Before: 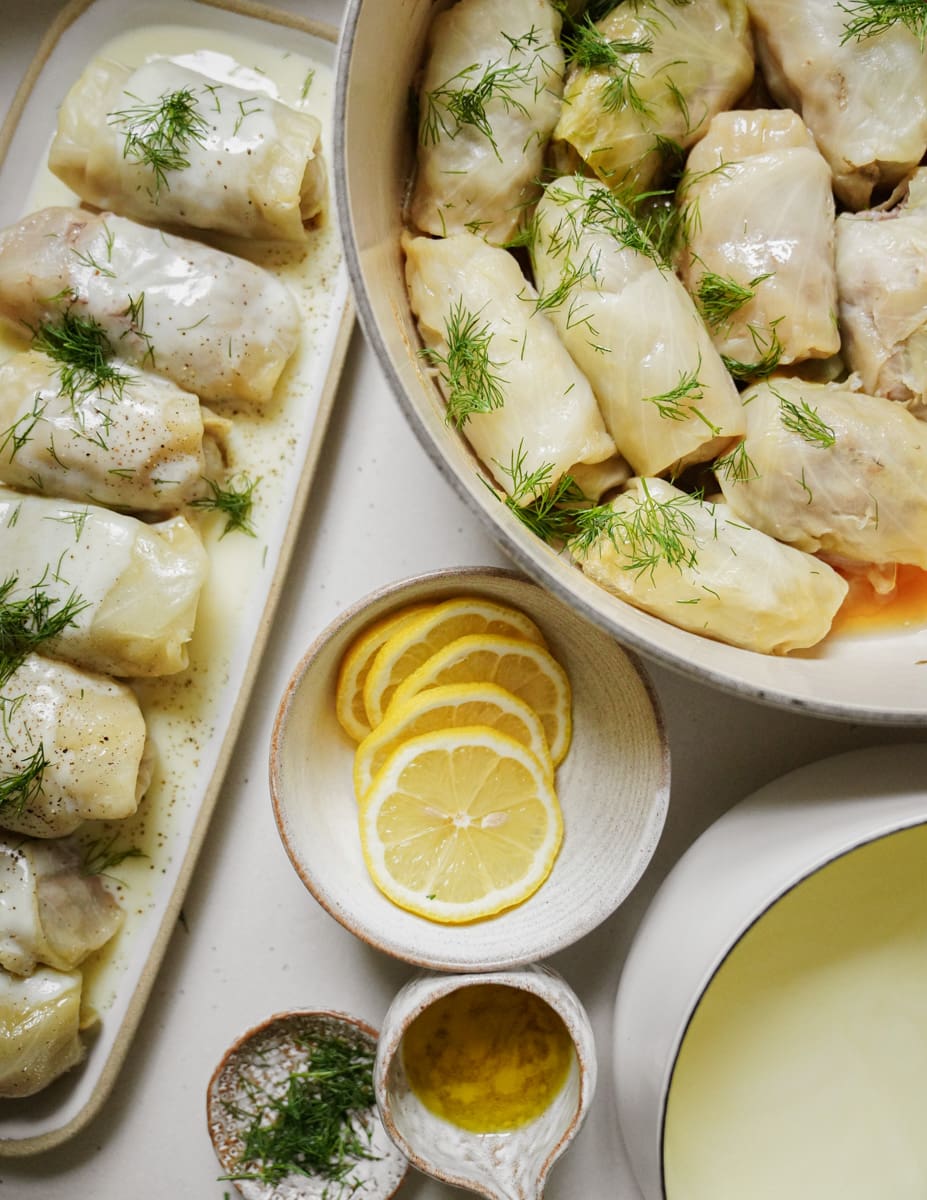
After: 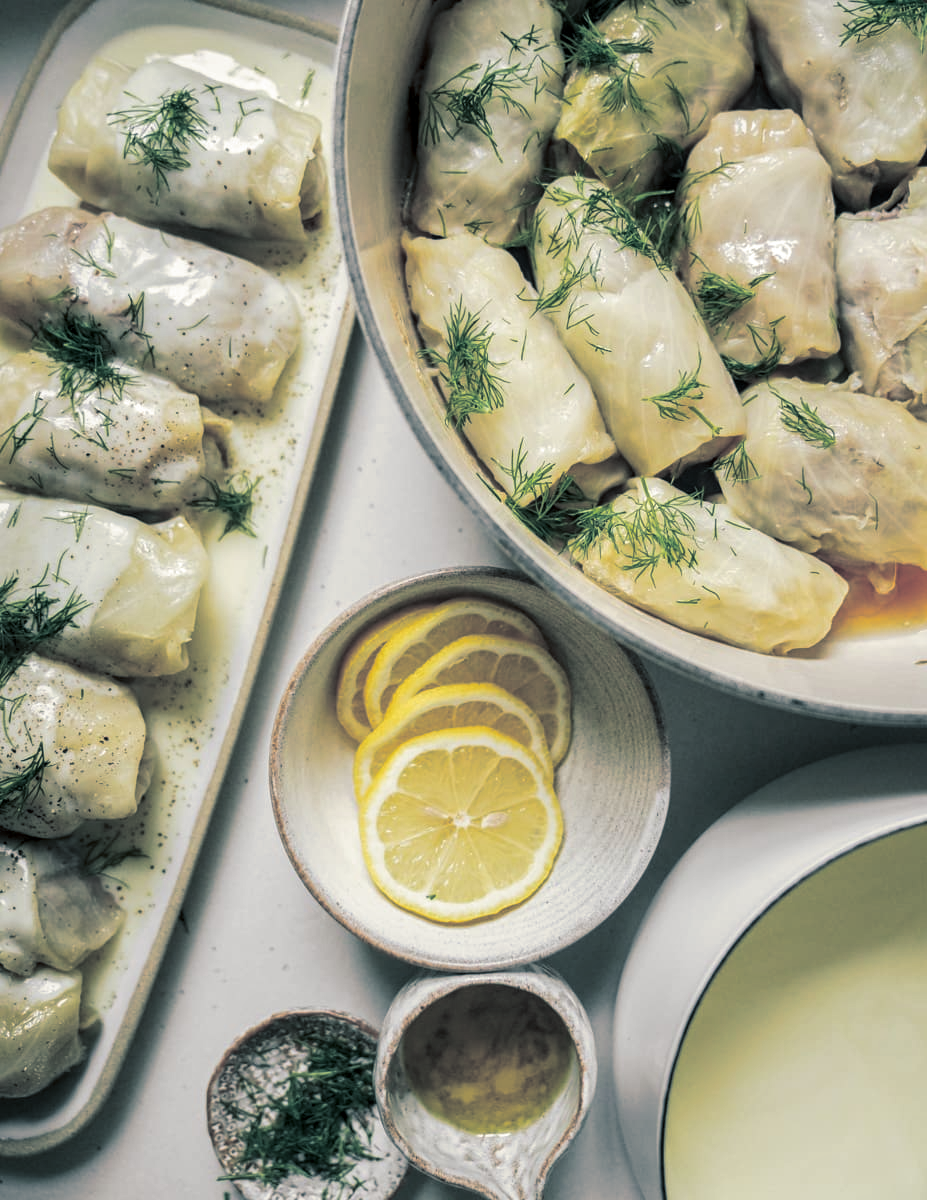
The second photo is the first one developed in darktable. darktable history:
split-toning: shadows › hue 205.2°, shadows › saturation 0.43, highlights › hue 54°, highlights › saturation 0.54
local contrast: on, module defaults
